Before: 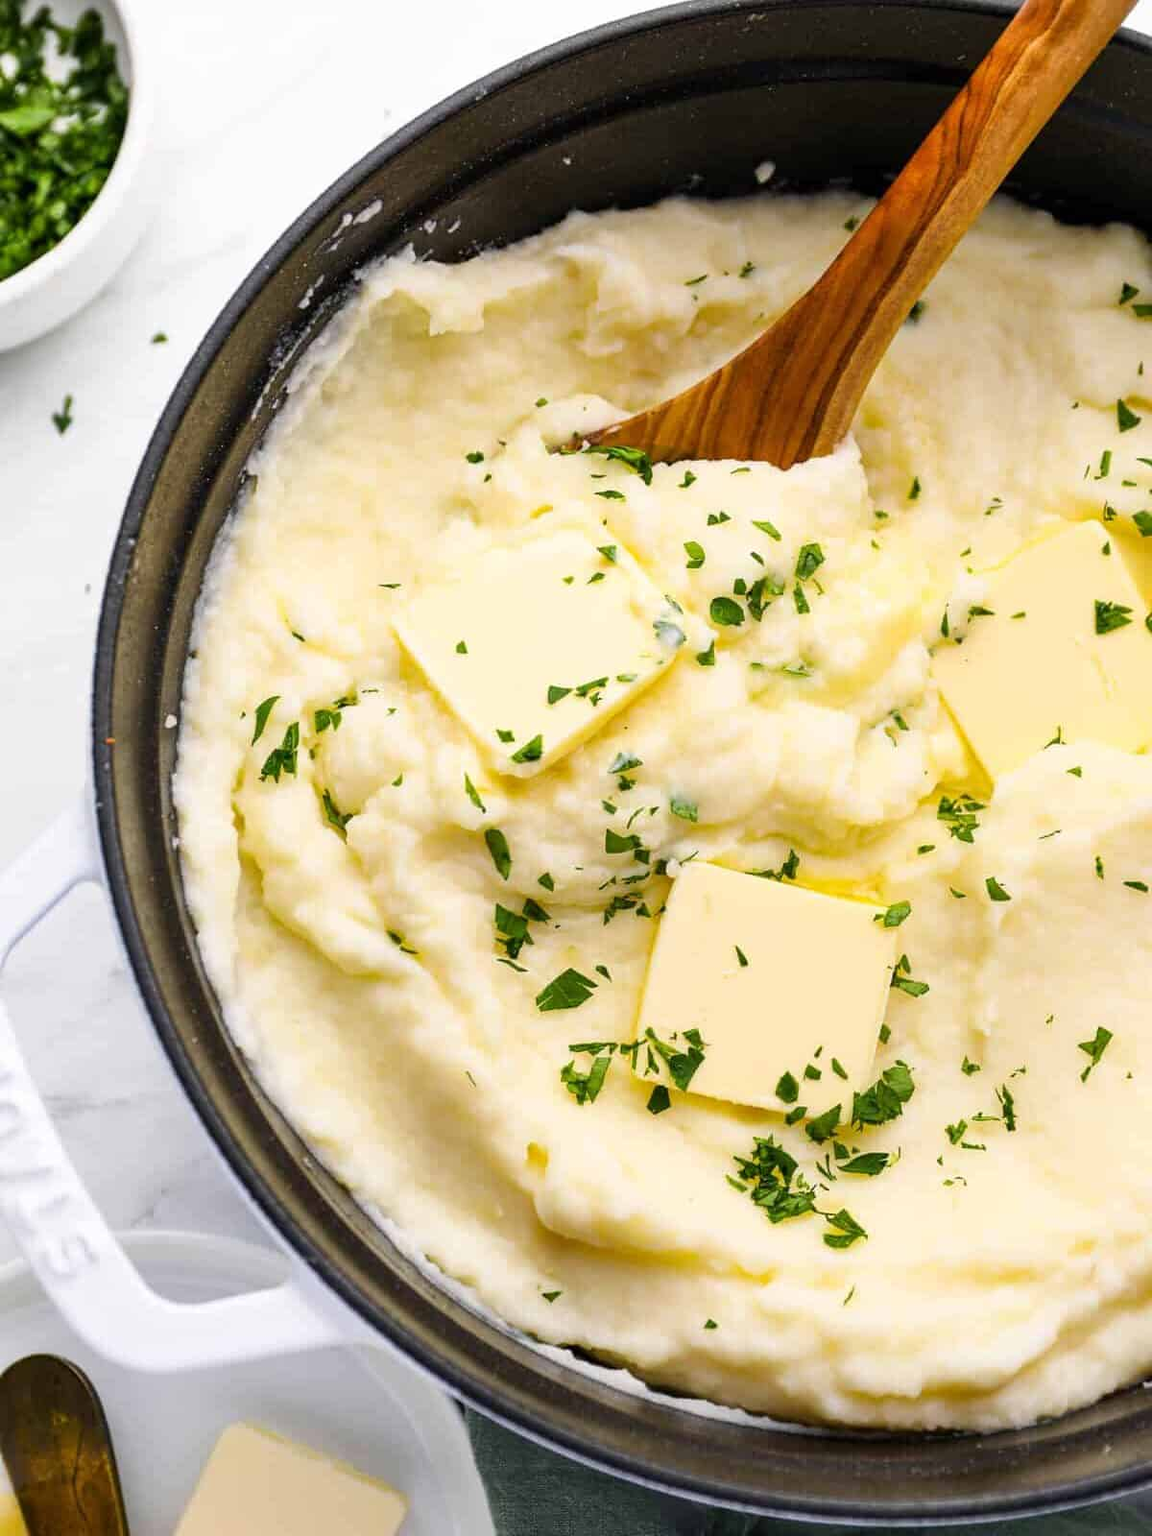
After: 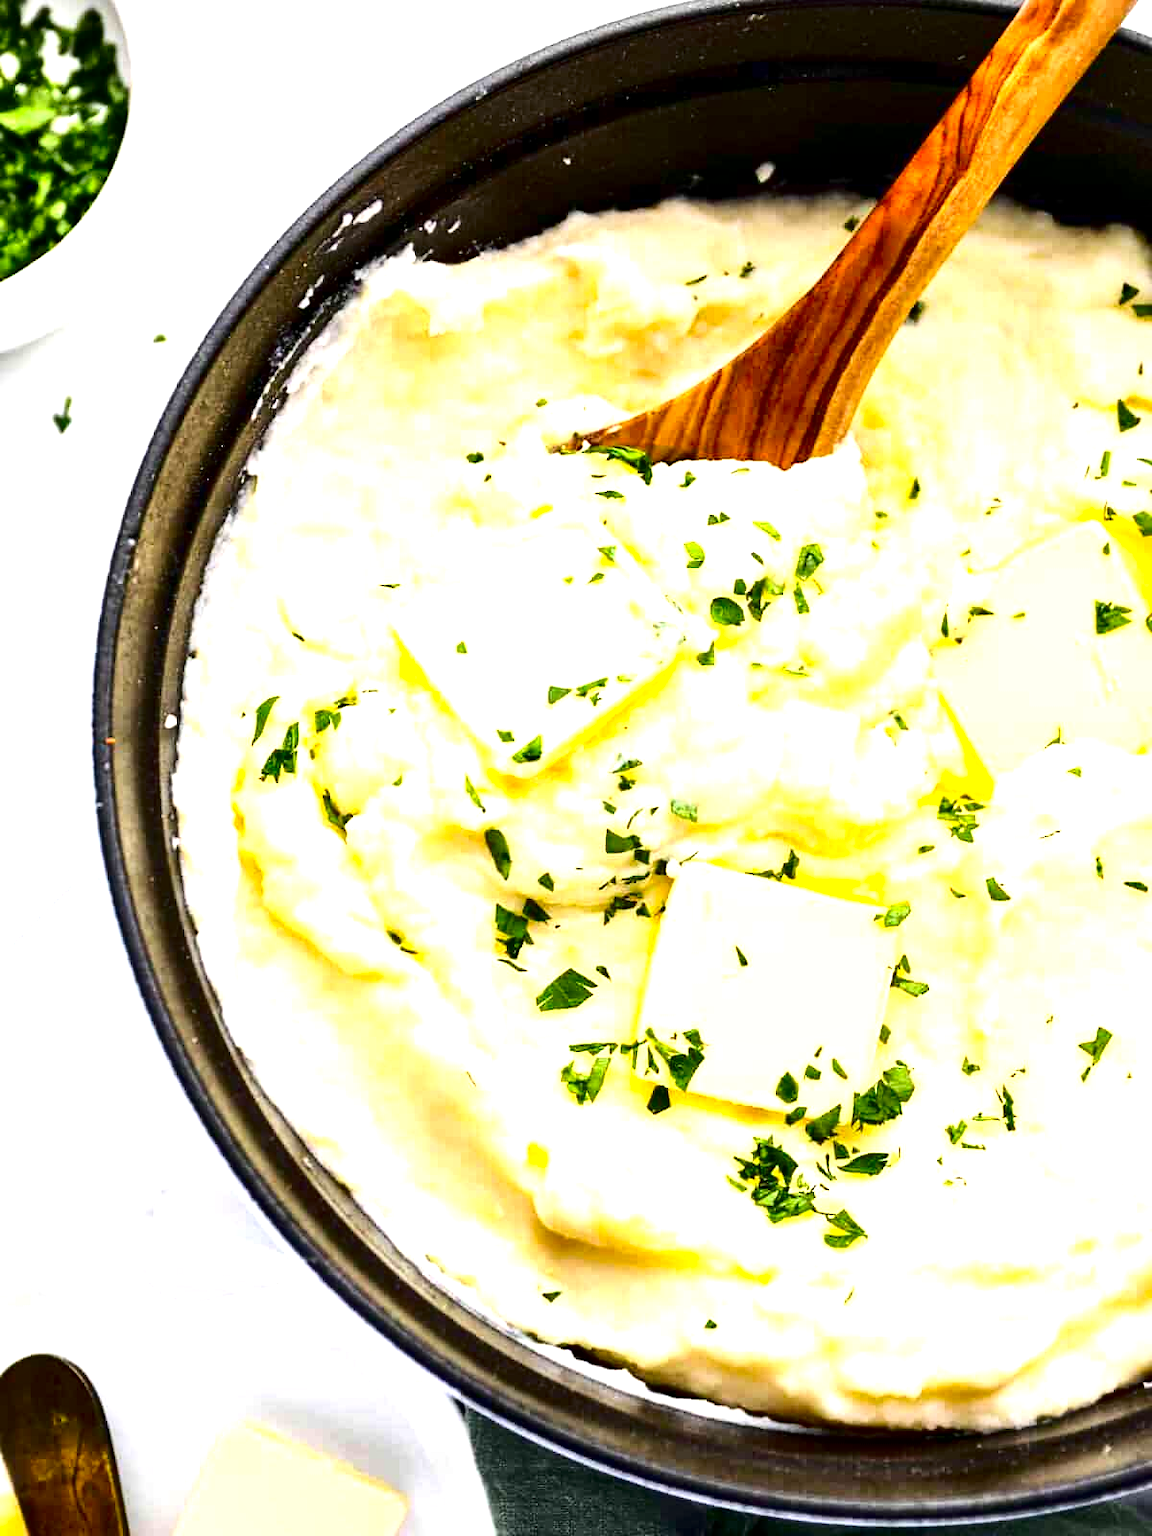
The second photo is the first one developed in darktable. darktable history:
local contrast: mode bilateral grid, contrast 20, coarseness 49, detail 141%, midtone range 0.2
exposure: black level correction 0, exposure 1.2 EV, compensate highlight preservation false
contrast brightness saturation: contrast 0.244, brightness -0.242, saturation 0.145
